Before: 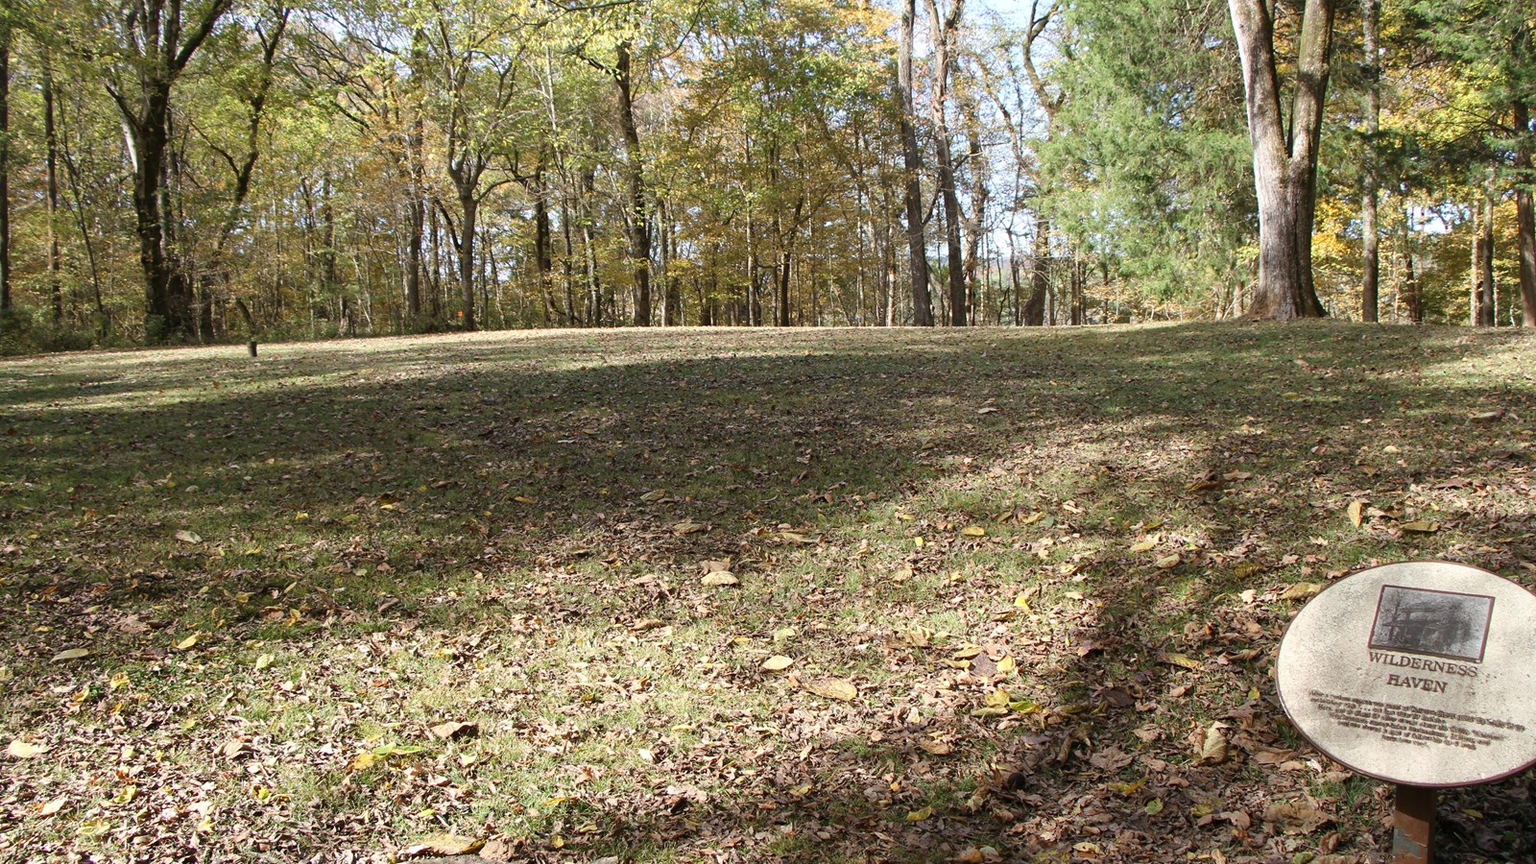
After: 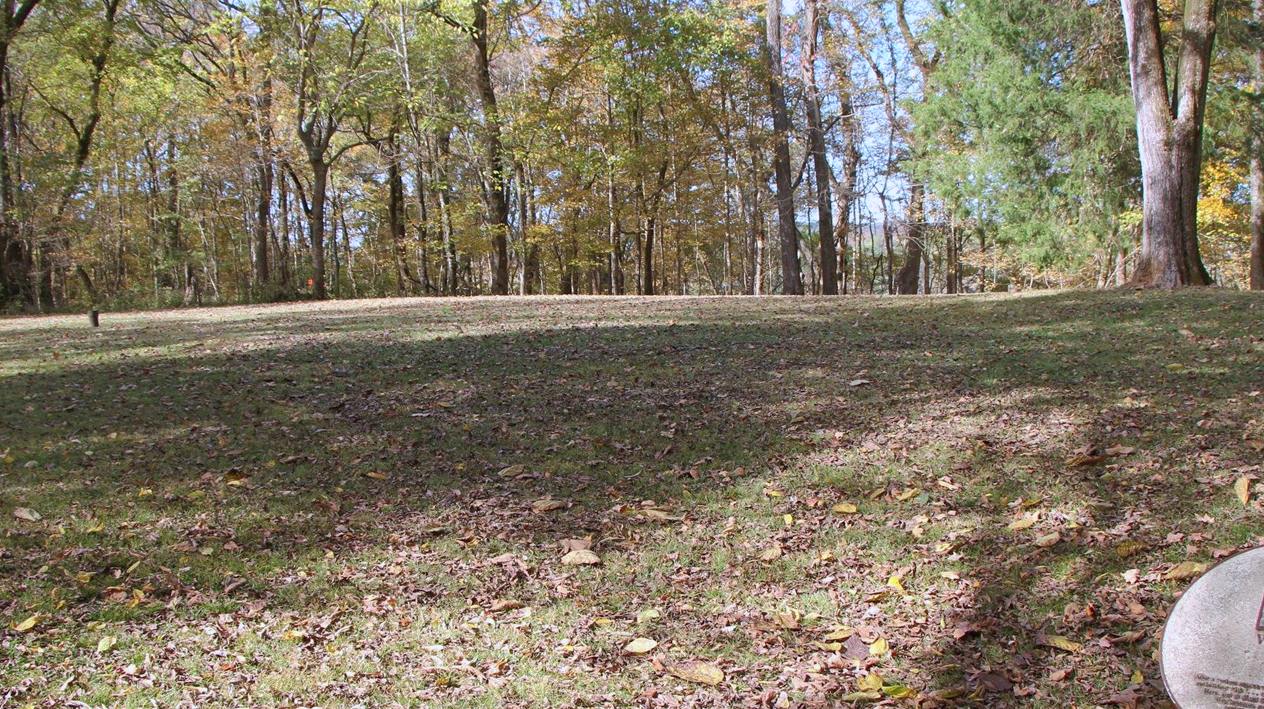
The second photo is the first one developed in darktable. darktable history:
crop and rotate: left 10.586%, top 5.031%, right 10.388%, bottom 16.097%
shadows and highlights: on, module defaults
color calibration: output R [0.972, 0.068, -0.094, 0], output G [-0.178, 1.216, -0.086, 0], output B [0.095, -0.136, 0.98, 0], gray › normalize channels true, illuminant custom, x 0.363, y 0.386, temperature 4523.78 K, gamut compression 0.027
